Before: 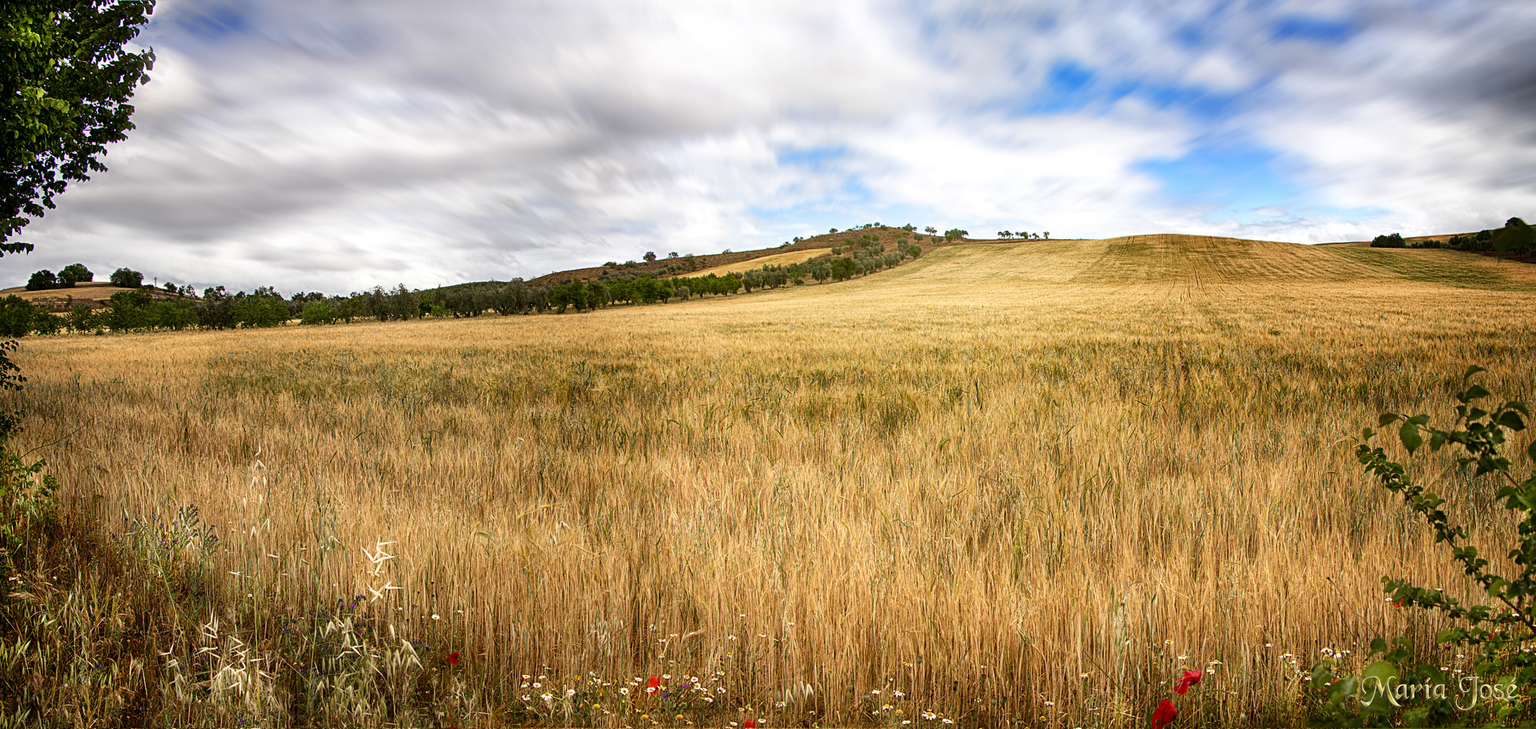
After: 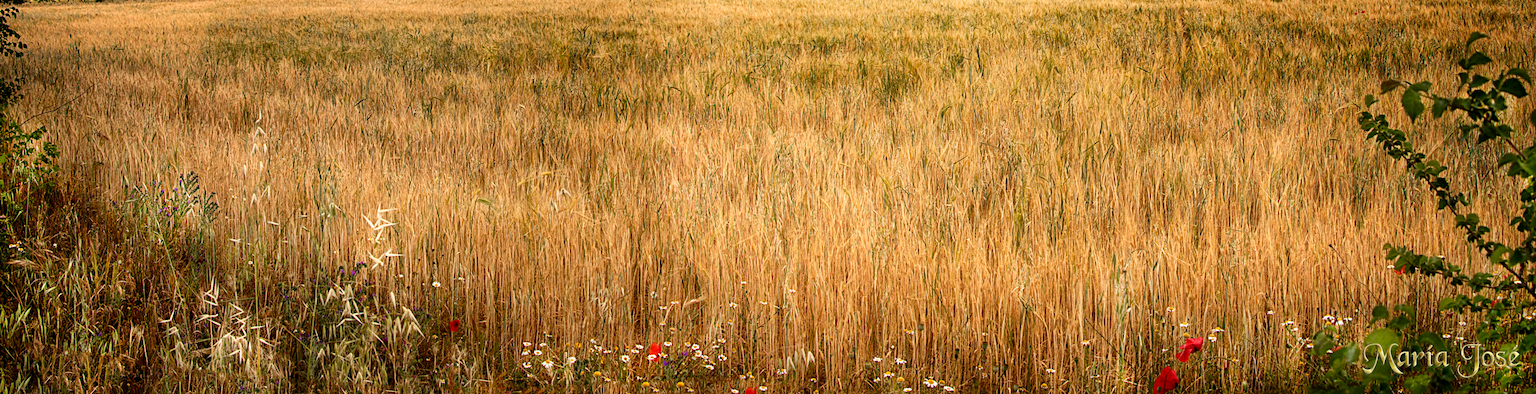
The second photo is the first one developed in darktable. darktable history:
crop and rotate: top 45.918%, right 0.107%
